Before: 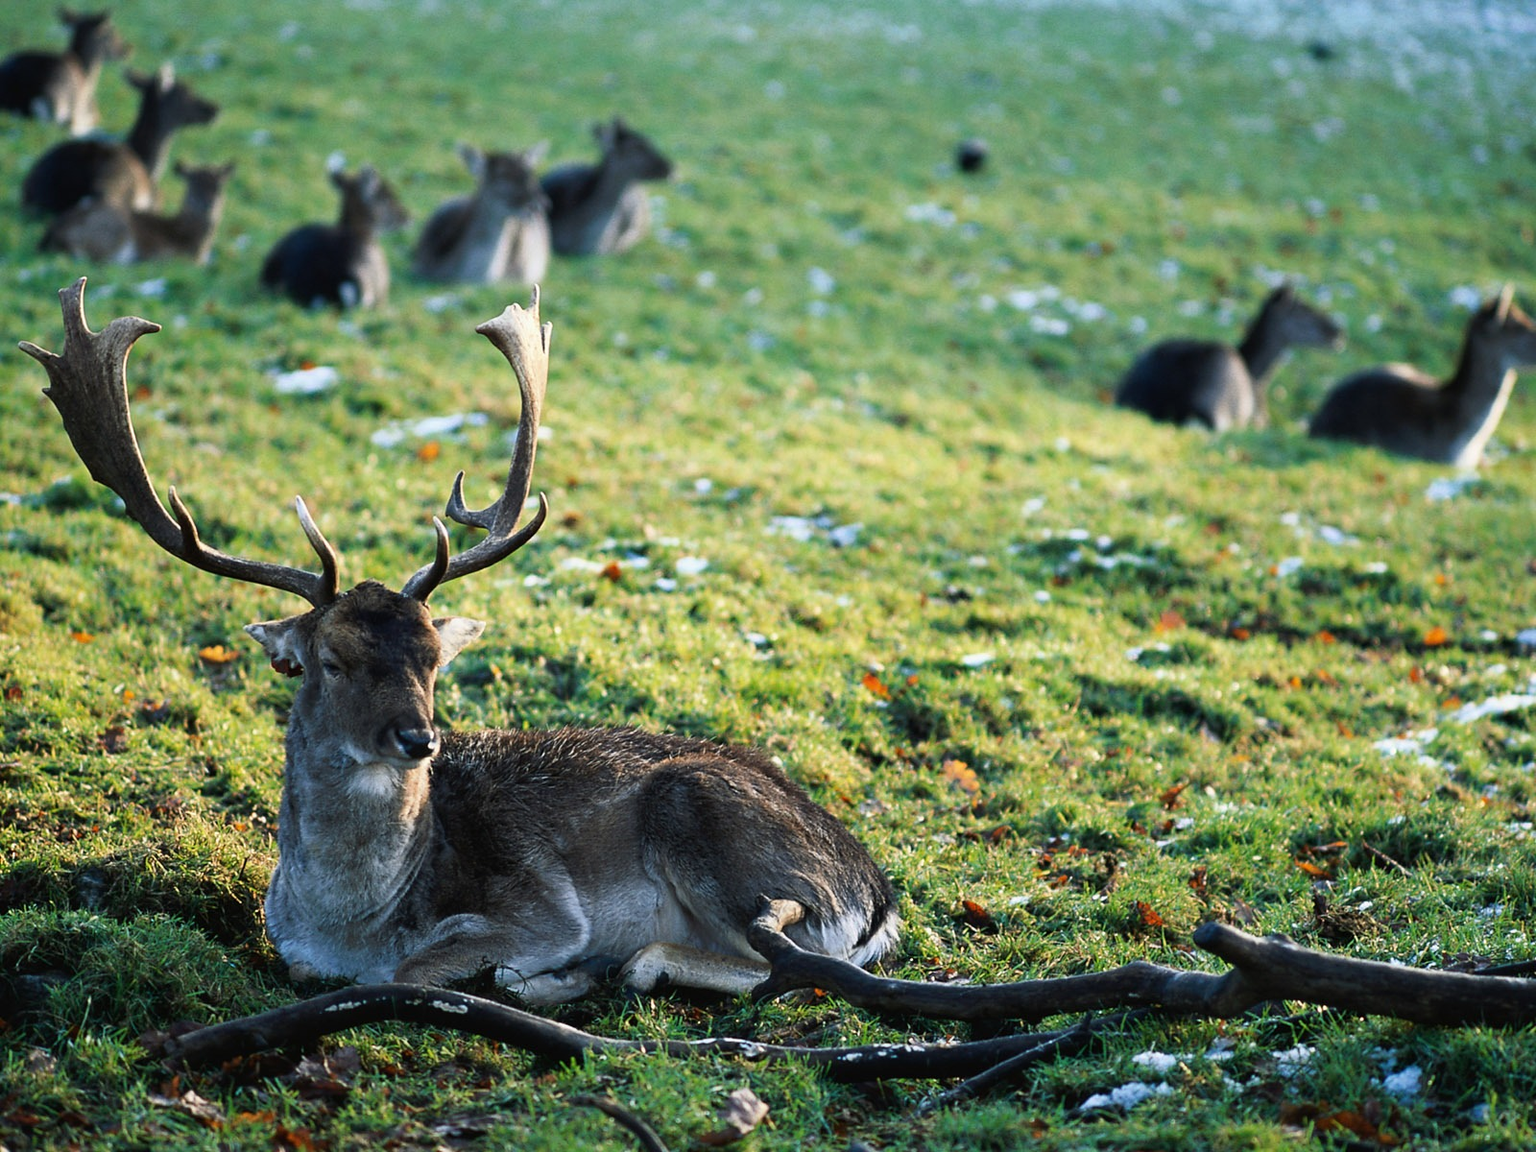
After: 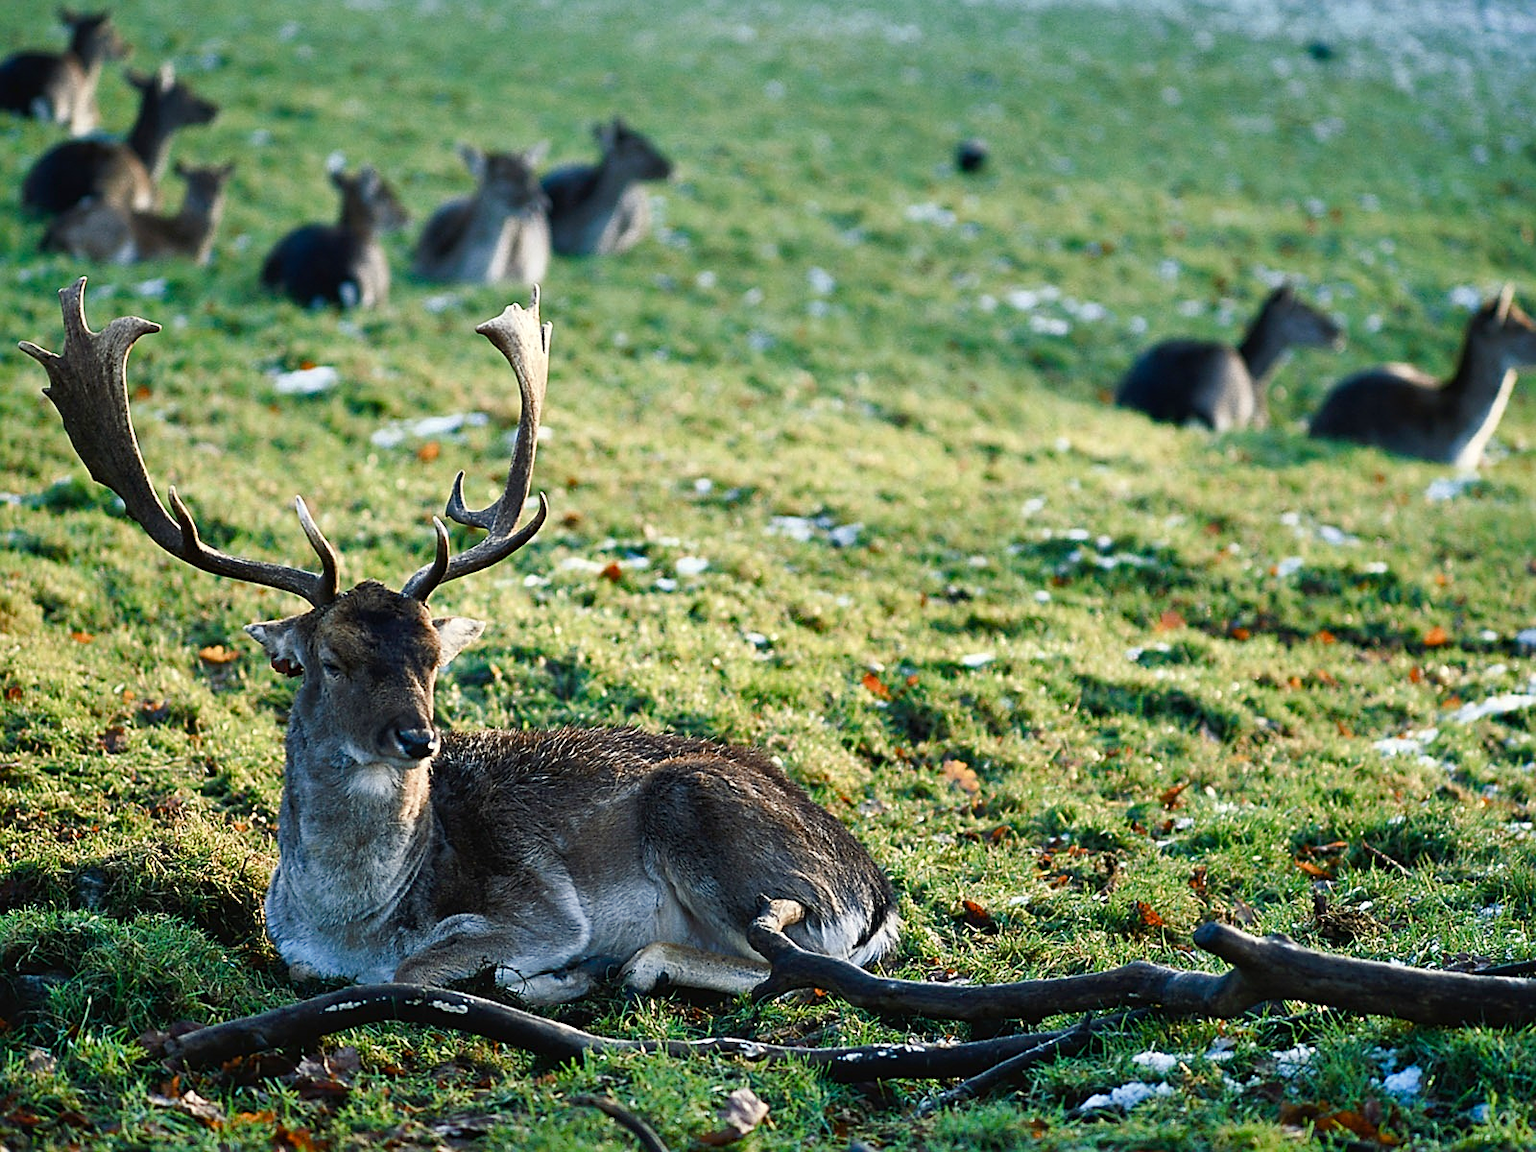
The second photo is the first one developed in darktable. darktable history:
color balance rgb: highlights gain › luminance 6.499%, highlights gain › chroma 1.27%, highlights gain › hue 87.46°, perceptual saturation grading › global saturation 20%, perceptual saturation grading › highlights -50.042%, perceptual saturation grading › shadows 30.98%
sharpen: on, module defaults
shadows and highlights: low approximation 0.01, soften with gaussian
